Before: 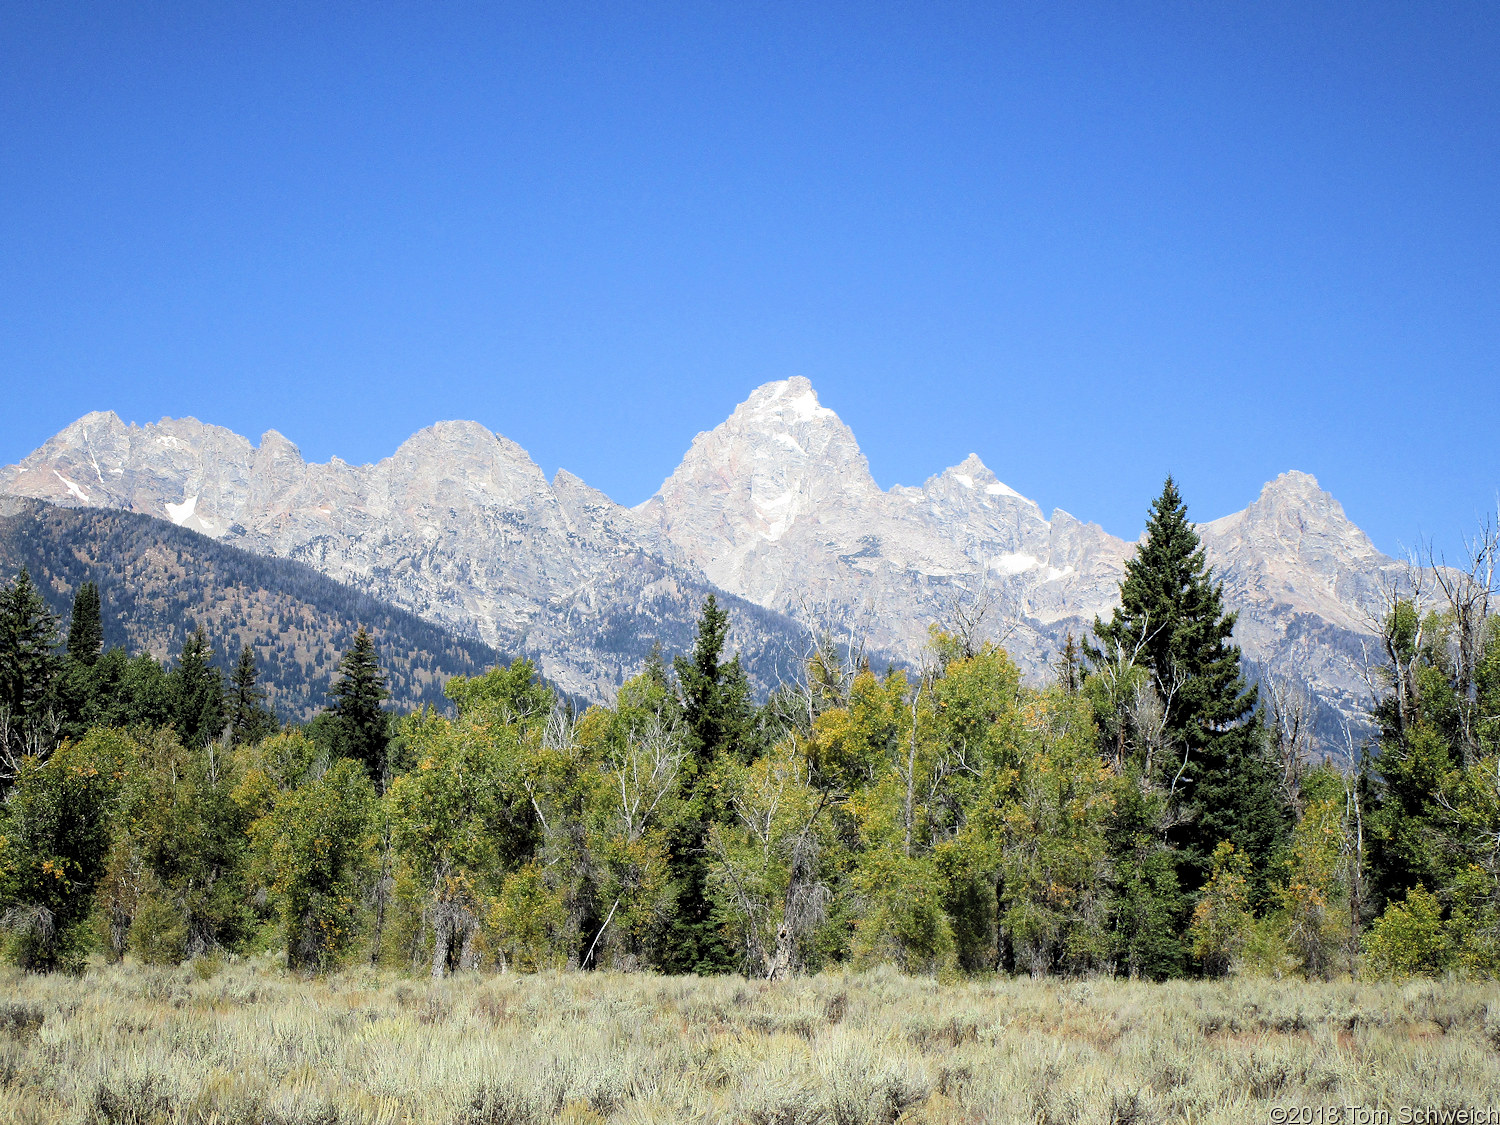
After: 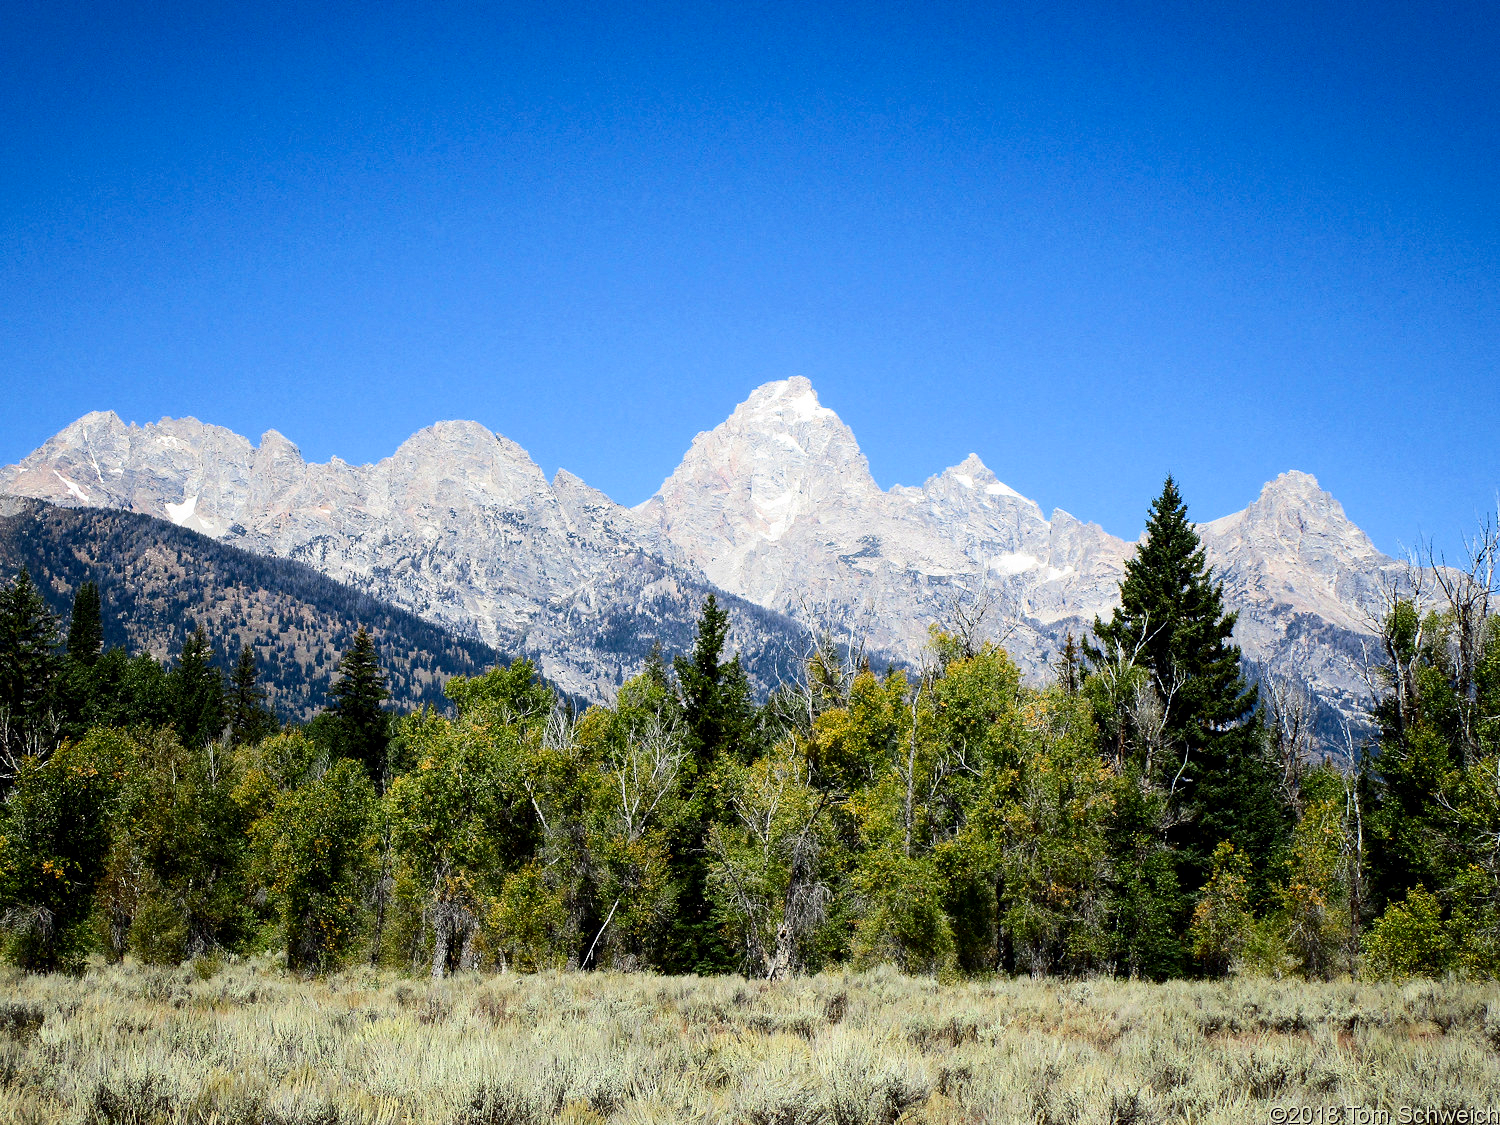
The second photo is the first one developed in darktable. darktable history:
contrast brightness saturation: contrast 0.24, brightness -0.24, saturation 0.14
shadows and highlights: shadows 25, highlights -25
